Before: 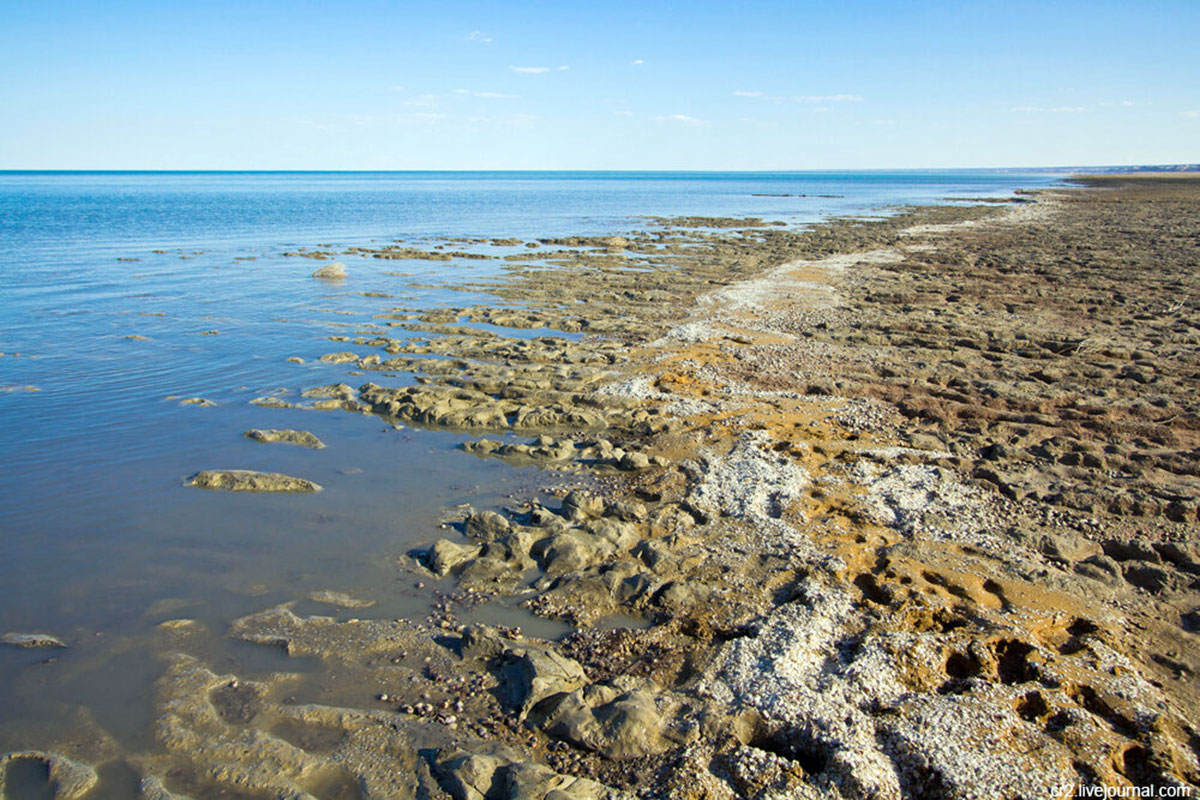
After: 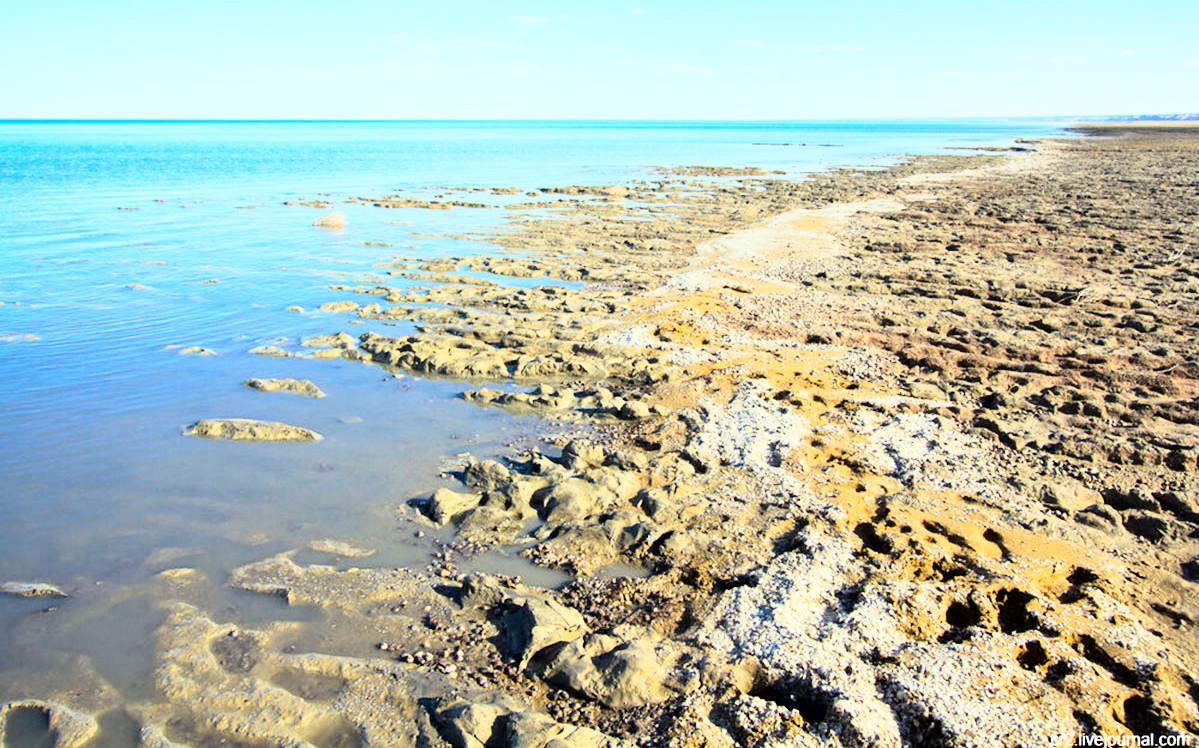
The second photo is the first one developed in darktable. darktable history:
crop and rotate: top 6.419%
base curve: curves: ch0 [(0, 0) (0, 0.001) (0.001, 0.001) (0.004, 0.002) (0.007, 0.004) (0.015, 0.013) (0.033, 0.045) (0.052, 0.096) (0.075, 0.17) (0.099, 0.241) (0.163, 0.42) (0.219, 0.55) (0.259, 0.616) (0.327, 0.722) (0.365, 0.765) (0.522, 0.873) (0.547, 0.881) (0.689, 0.919) (0.826, 0.952) (1, 1)]
